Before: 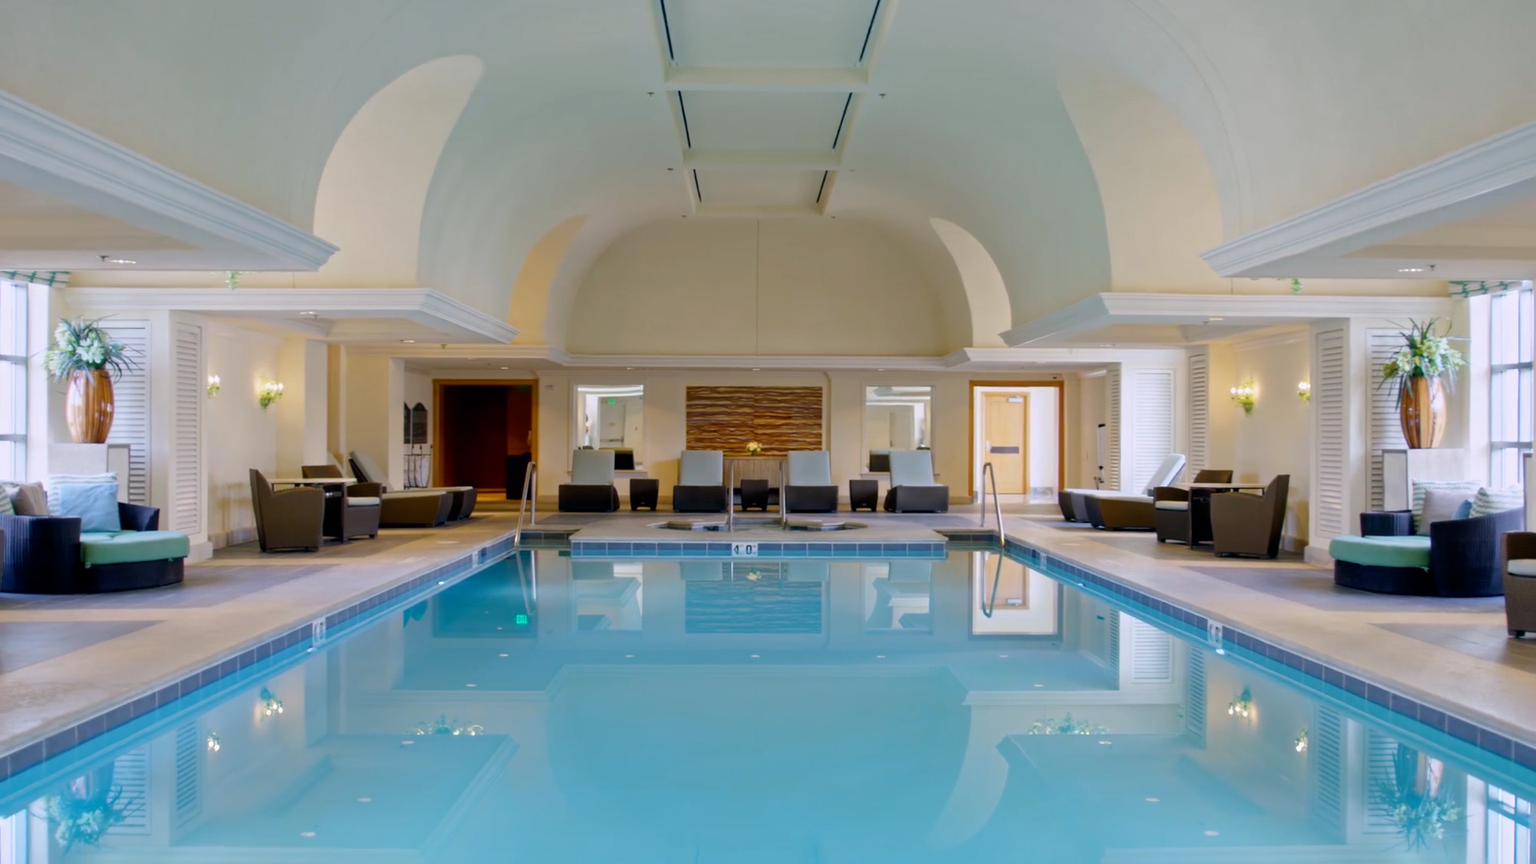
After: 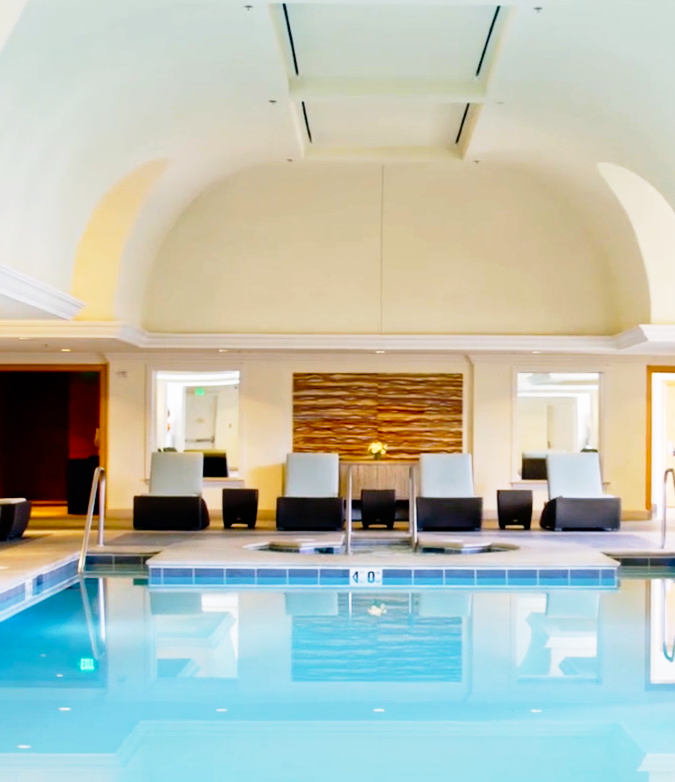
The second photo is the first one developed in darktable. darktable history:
crop and rotate: left 29.476%, top 10.214%, right 35.32%, bottom 17.333%
base curve: curves: ch0 [(0, 0) (0.012, 0.01) (0.073, 0.168) (0.31, 0.711) (0.645, 0.957) (1, 1)], preserve colors none
